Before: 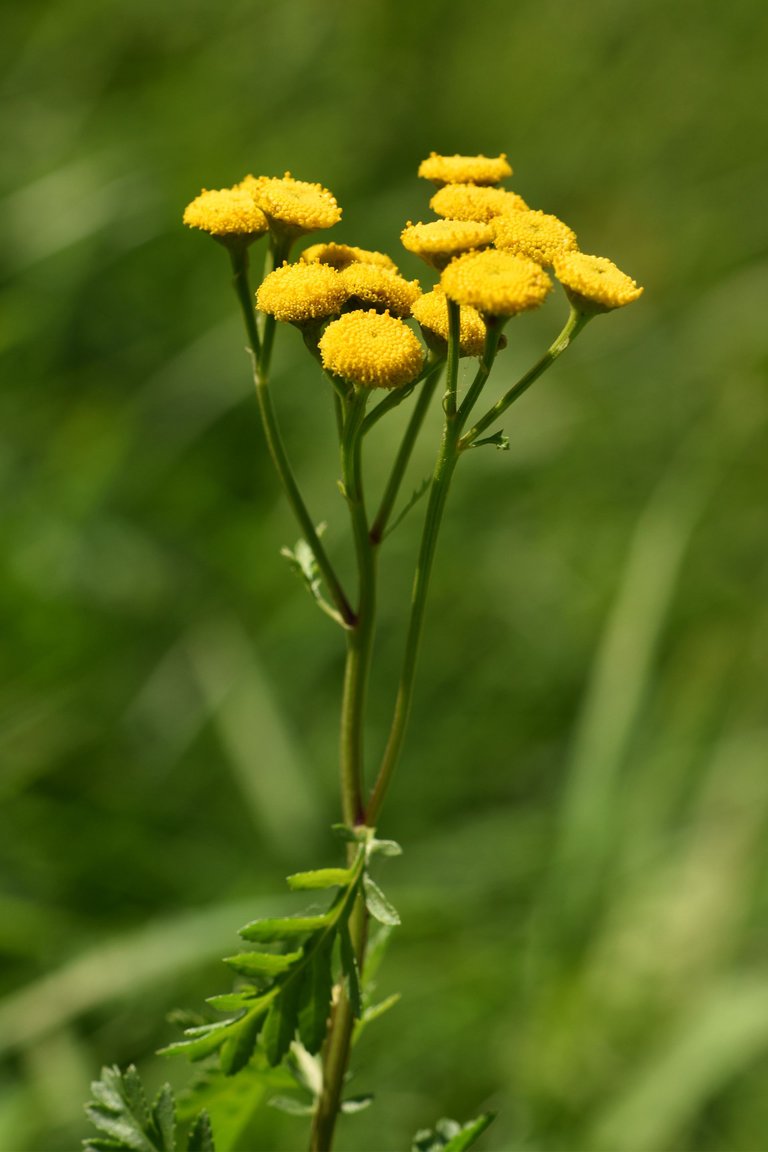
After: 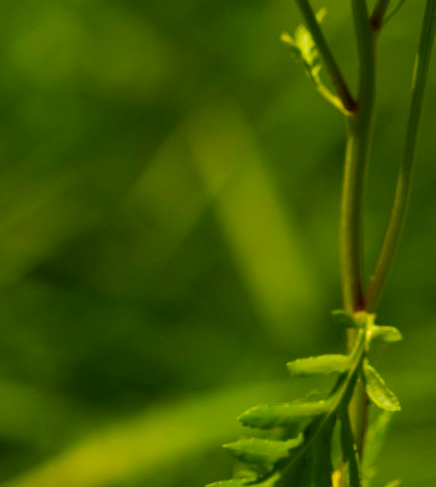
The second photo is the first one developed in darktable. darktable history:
exposure: compensate highlight preservation false
color balance rgb: highlights gain › chroma 3.092%, highlights gain › hue 77.99°, global offset › hue 171.46°, linear chroma grading › shadows -29.952%, linear chroma grading › global chroma 34.565%, perceptual saturation grading › global saturation 40.206%
crop: top 44.673%, right 43.187%, bottom 13.045%
